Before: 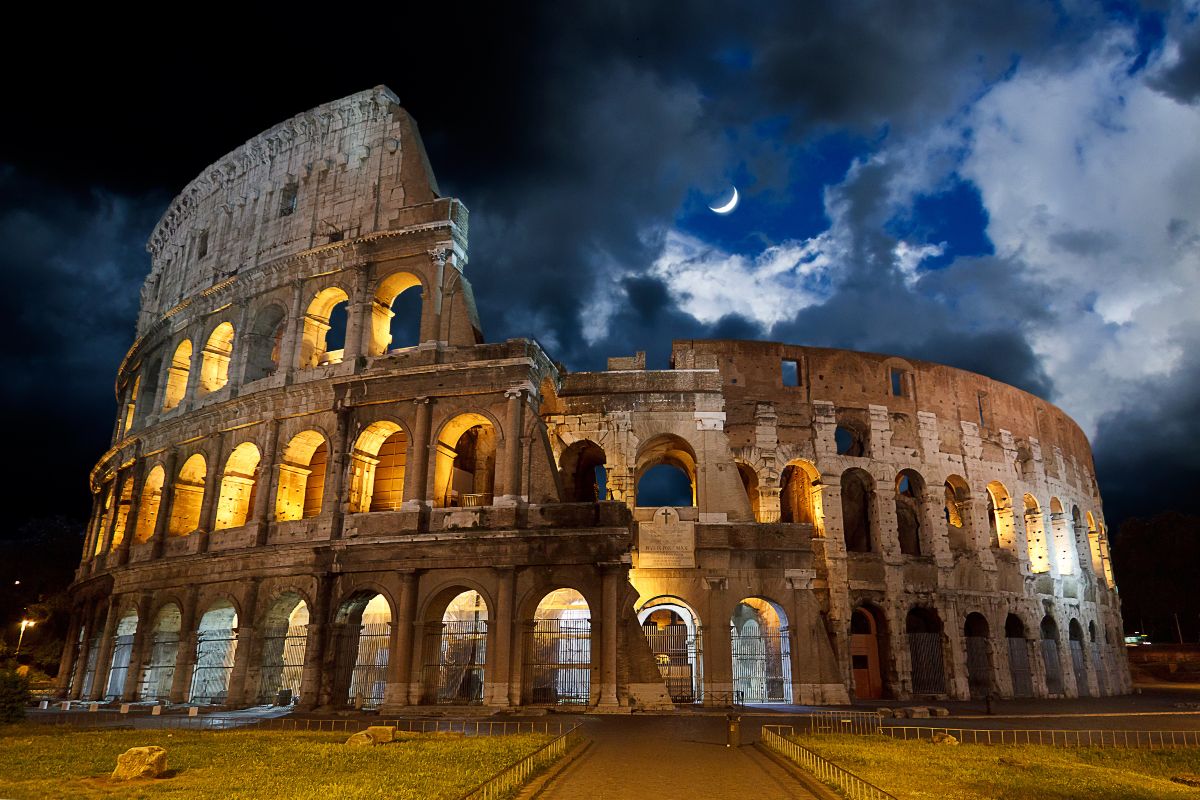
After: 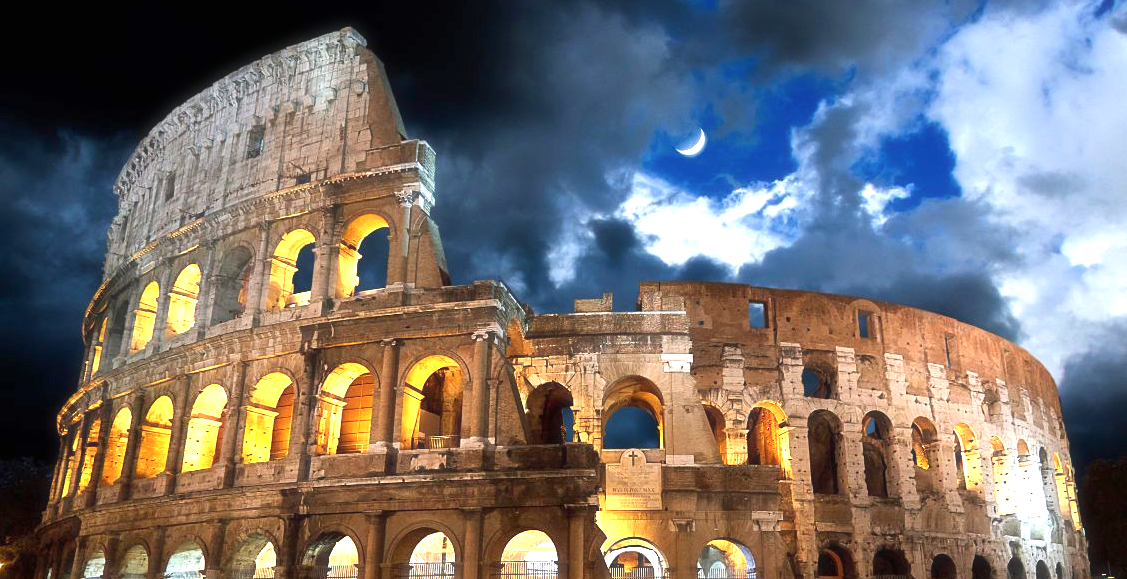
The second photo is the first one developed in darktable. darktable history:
haze removal: strength -0.098, compatibility mode true, adaptive false
crop: left 2.825%, top 7.365%, right 3.255%, bottom 20.197%
exposure: black level correction 0, exposure 1.199 EV, compensate exposure bias true, compensate highlight preservation false
